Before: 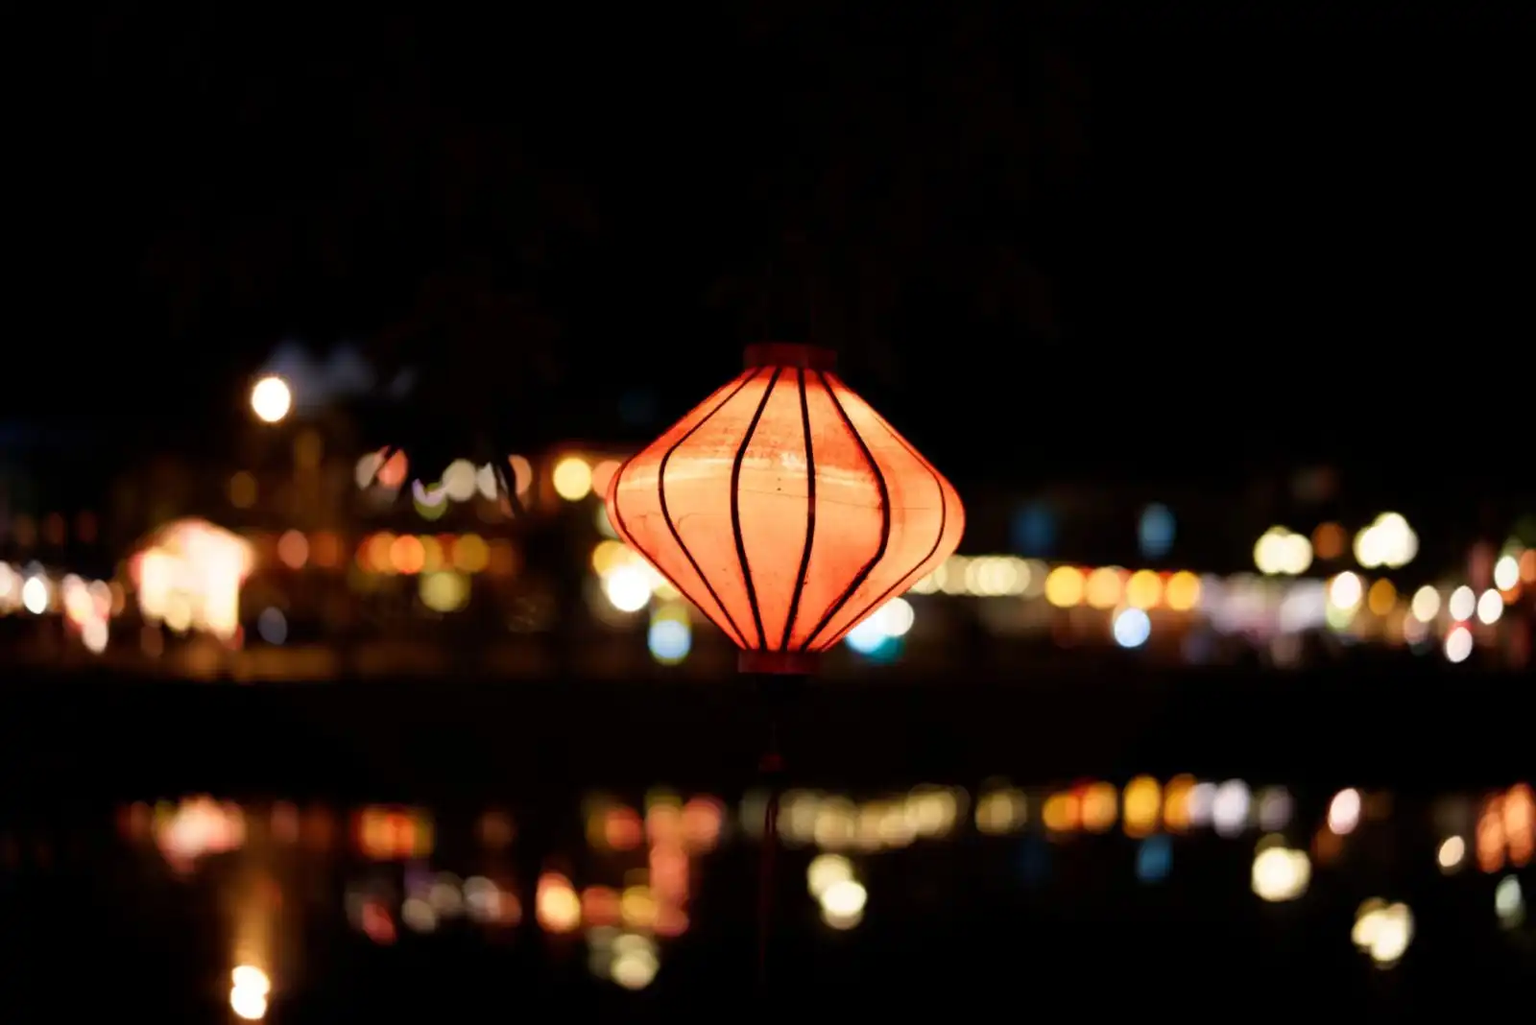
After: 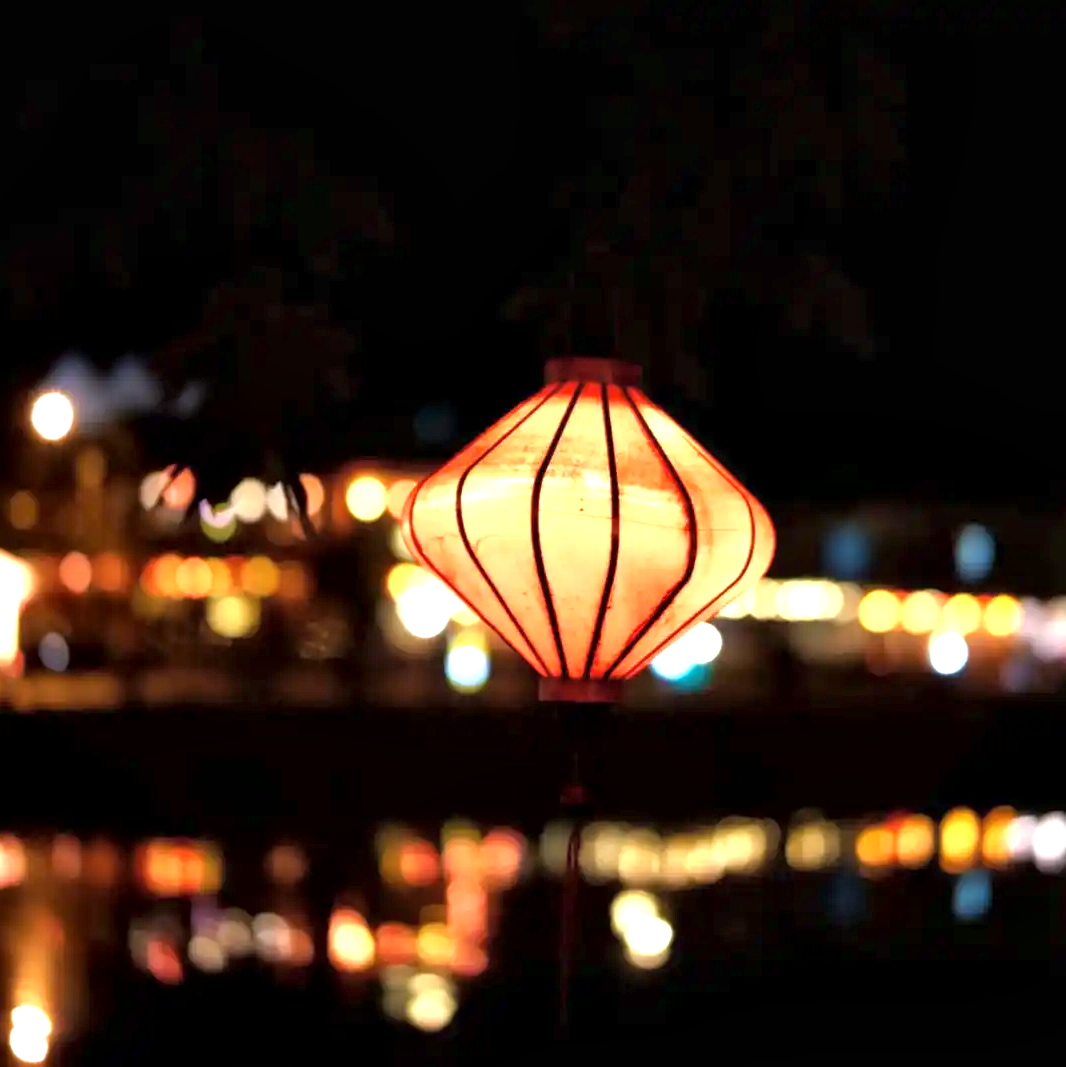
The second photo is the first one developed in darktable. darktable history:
exposure: black level correction 0, exposure 1.1 EV, compensate exposure bias true, compensate highlight preservation false
local contrast: mode bilateral grid, contrast 20, coarseness 50, detail 159%, midtone range 0.2
crop and rotate: left 14.436%, right 18.898%
